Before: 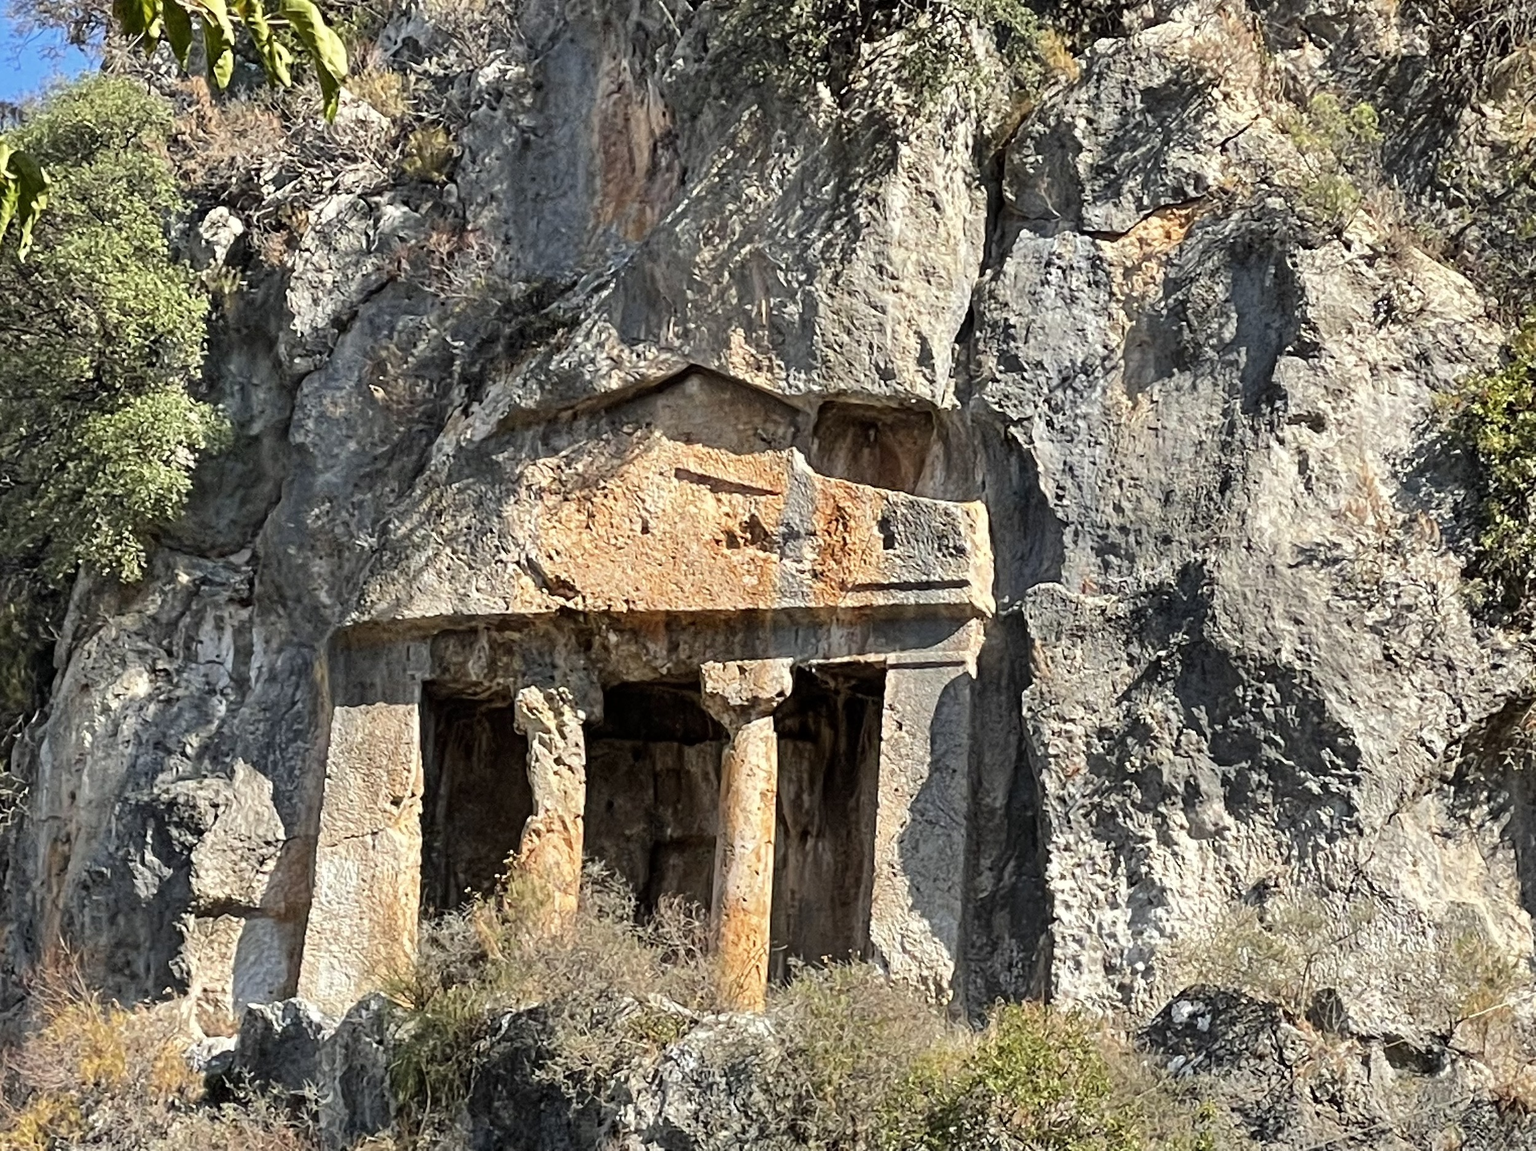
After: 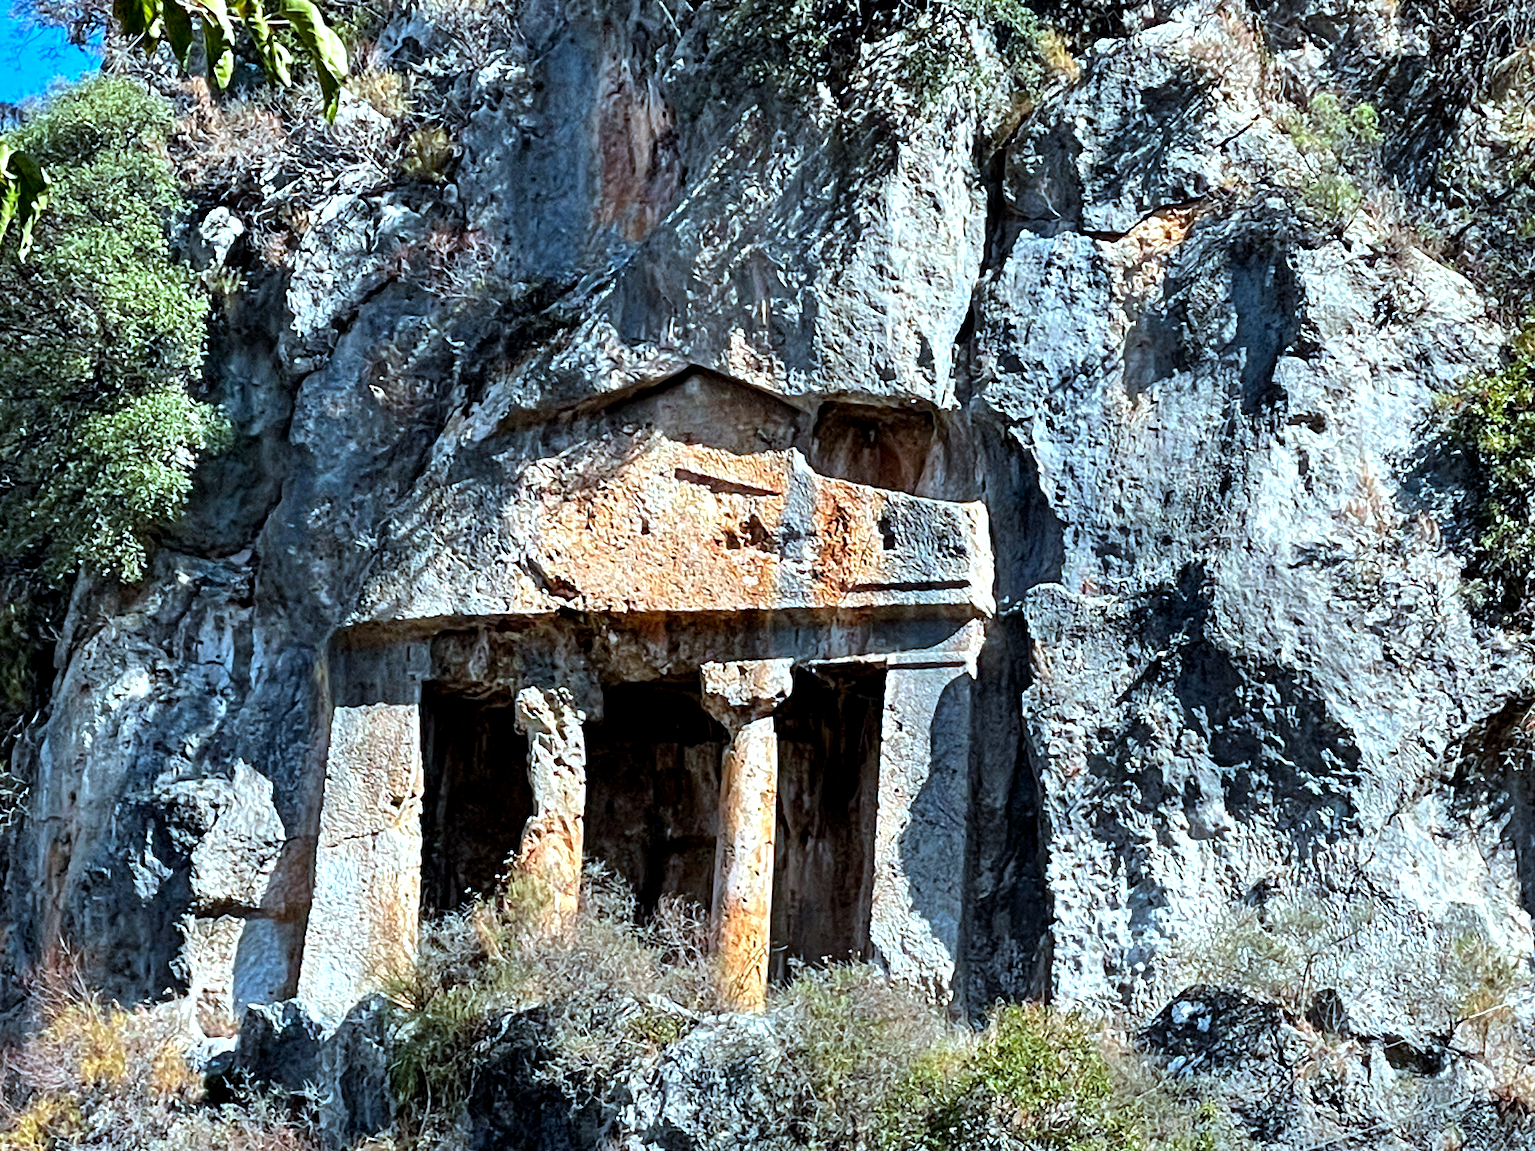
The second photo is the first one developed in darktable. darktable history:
color correction: highlights a* -10.04, highlights b* -10.37
color balance: lift [0.991, 1, 1, 1], gamma [0.996, 1, 1, 1], input saturation 98.52%, contrast 20.34%, output saturation 103.72%
color calibration: illuminant as shot in camera, x 0.37, y 0.382, temperature 4313.32 K
